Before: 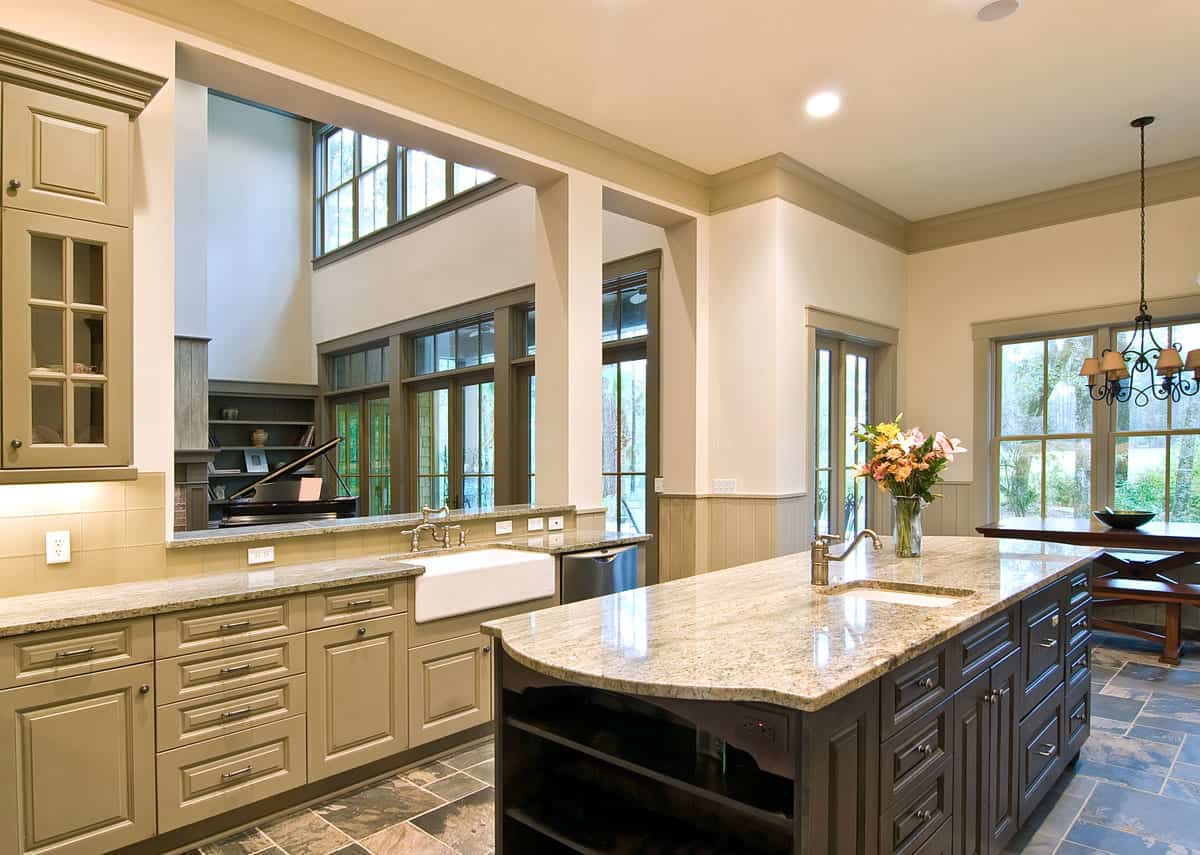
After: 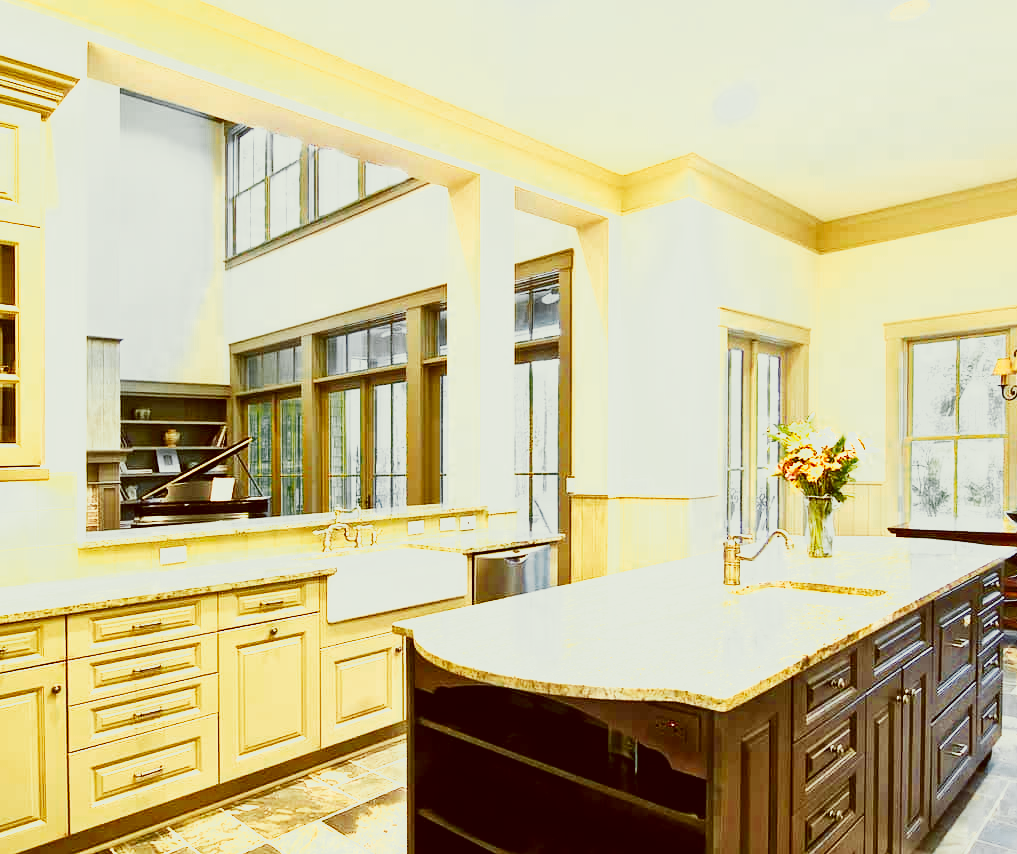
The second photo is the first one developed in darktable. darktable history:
base curve: curves: ch0 [(0, 0) (0.007, 0.004) (0.027, 0.03) (0.046, 0.07) (0.207, 0.54) (0.442, 0.872) (0.673, 0.972) (1, 1)], preserve colors none
exposure: exposure 0.379 EV, compensate highlight preservation false
color zones: curves: ch0 [(0.035, 0.242) (0.25, 0.5) (0.384, 0.214) (0.488, 0.255) (0.75, 0.5)]; ch1 [(0.063, 0.379) (0.25, 0.5) (0.354, 0.201) (0.489, 0.085) (0.729, 0.271)]; ch2 [(0.25, 0.5) (0.38, 0.517) (0.442, 0.51) (0.735, 0.456)]
crop: left 7.384%, right 7.865%
color correction: highlights a* -6.19, highlights b* 9.59, shadows a* 10.9, shadows b* 23.18
